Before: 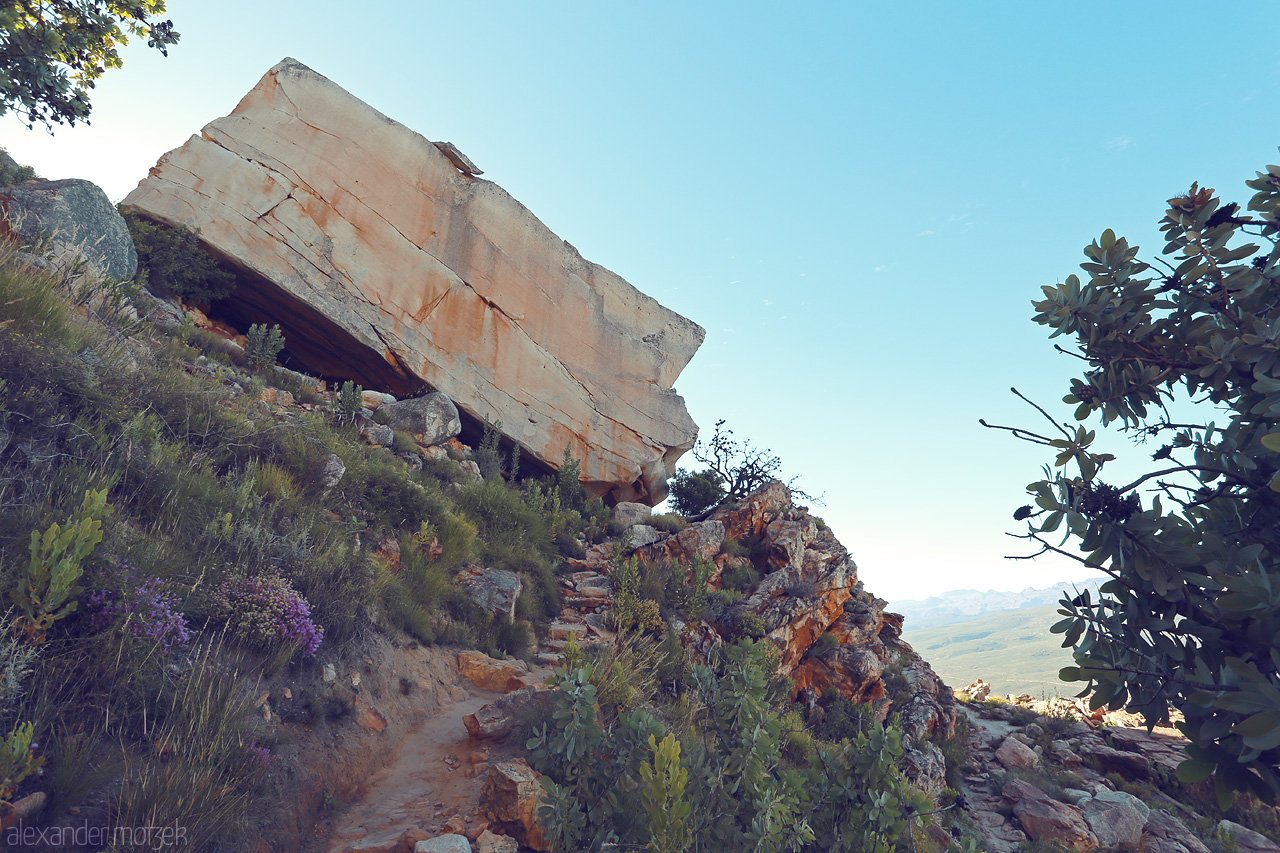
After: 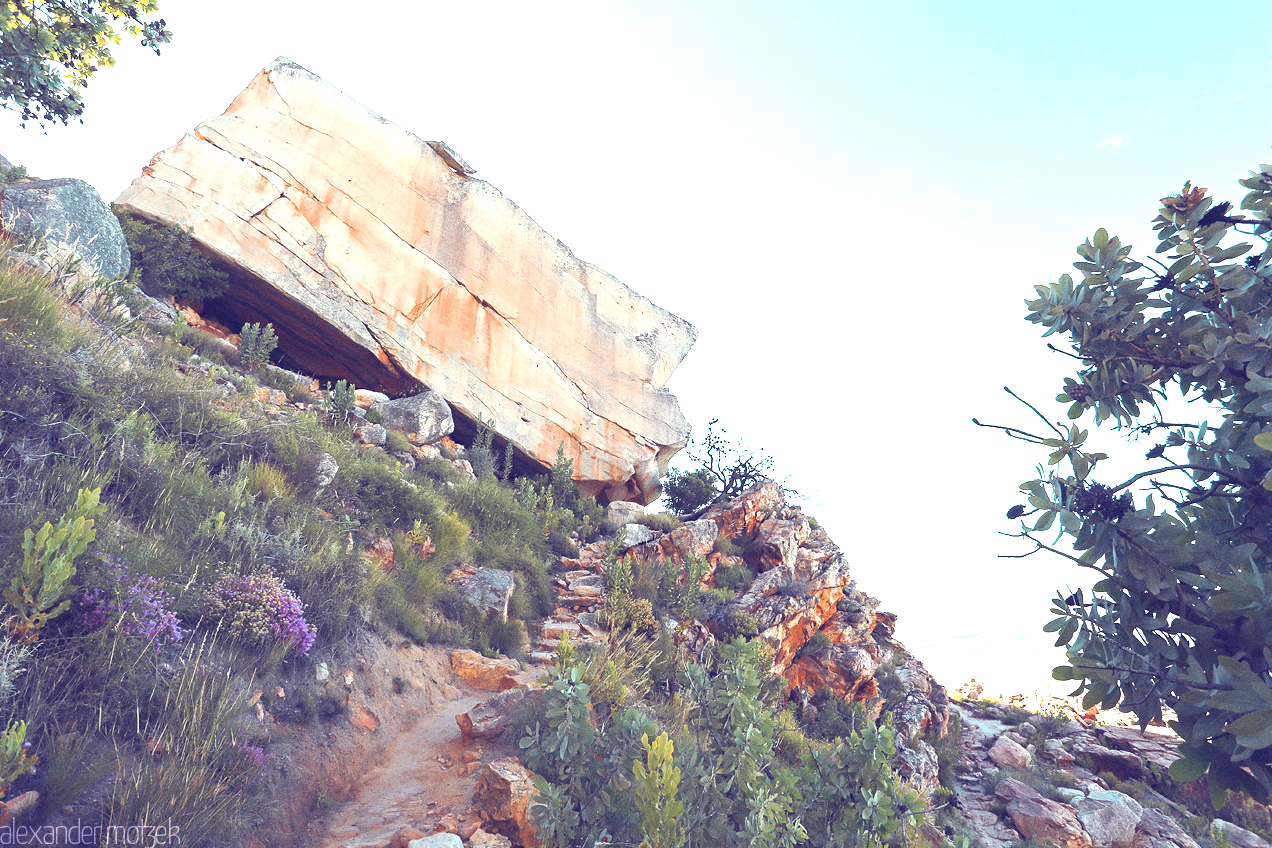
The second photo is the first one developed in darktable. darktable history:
crop and rotate: left 0.614%, top 0.179%, bottom 0.309%
grain: coarseness 0.09 ISO
exposure: exposure 1.5 EV, compensate highlight preservation false
